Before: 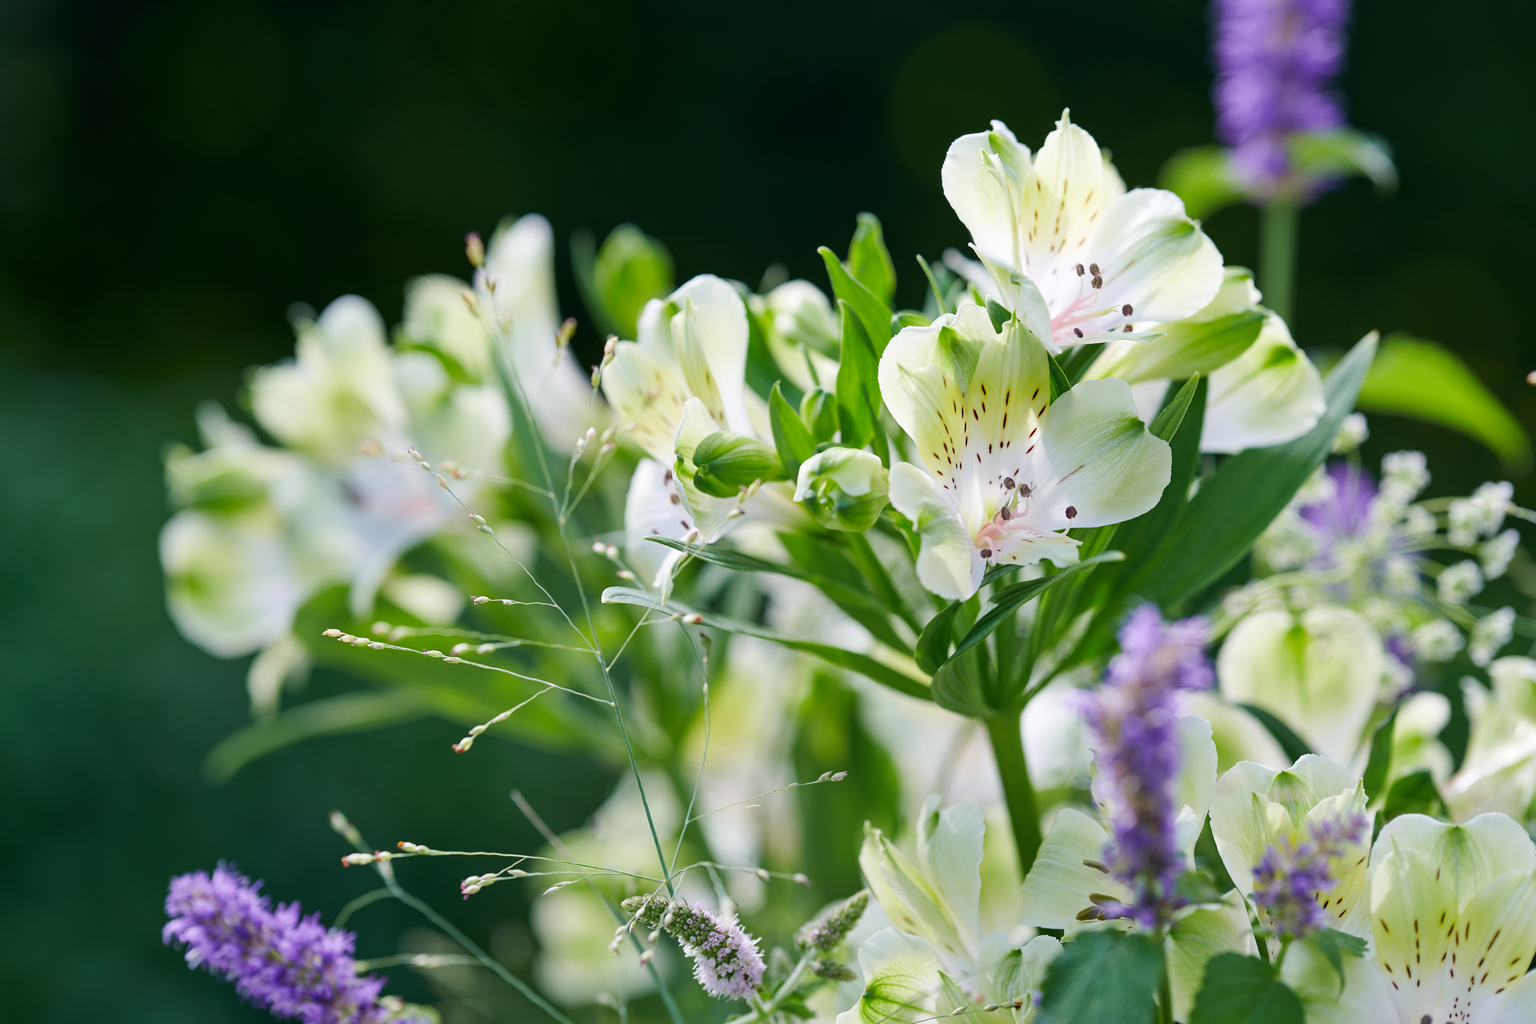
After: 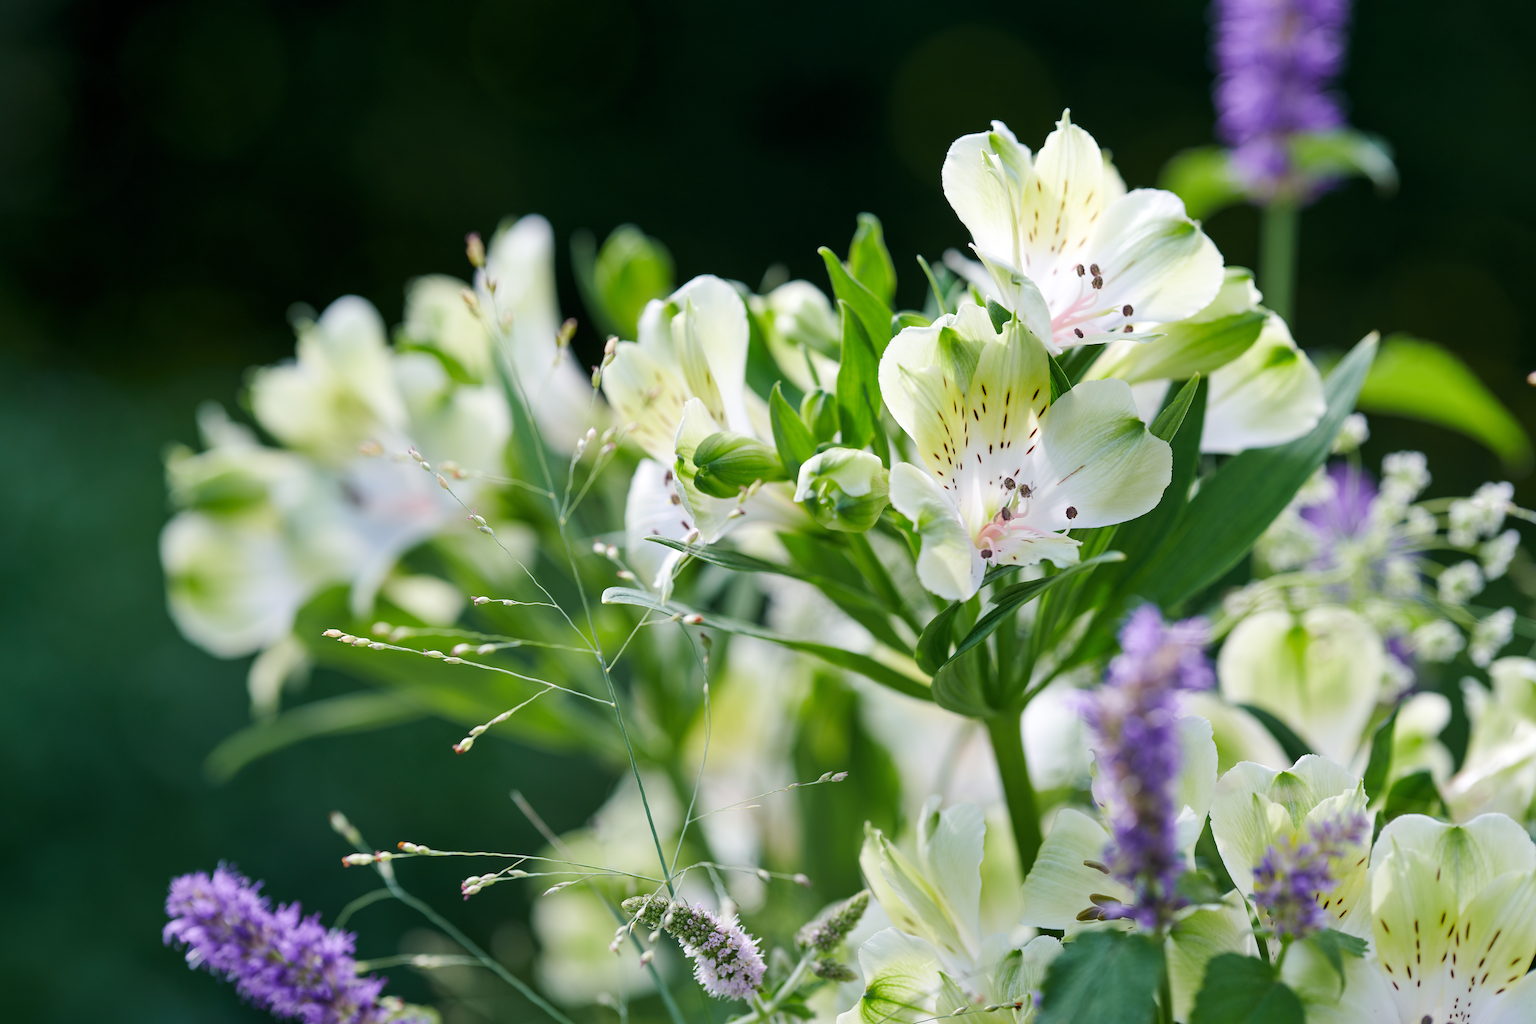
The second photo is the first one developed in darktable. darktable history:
rotate and perspective: automatic cropping original format, crop left 0, crop top 0
levels: levels [0.026, 0.507, 0.987]
